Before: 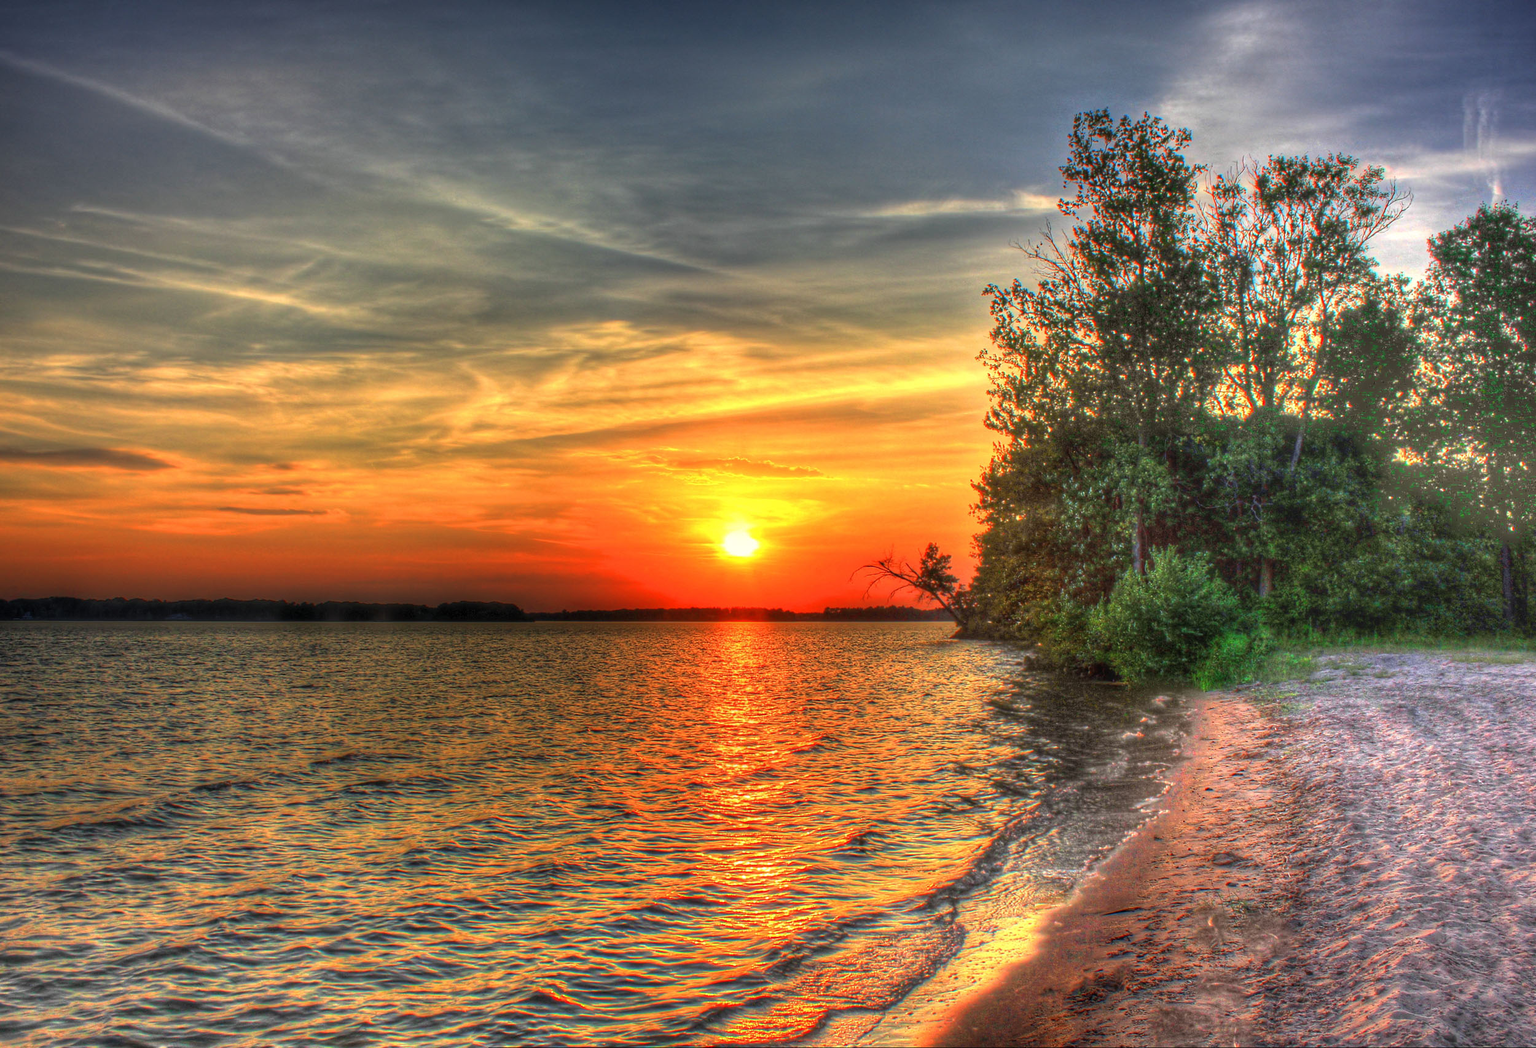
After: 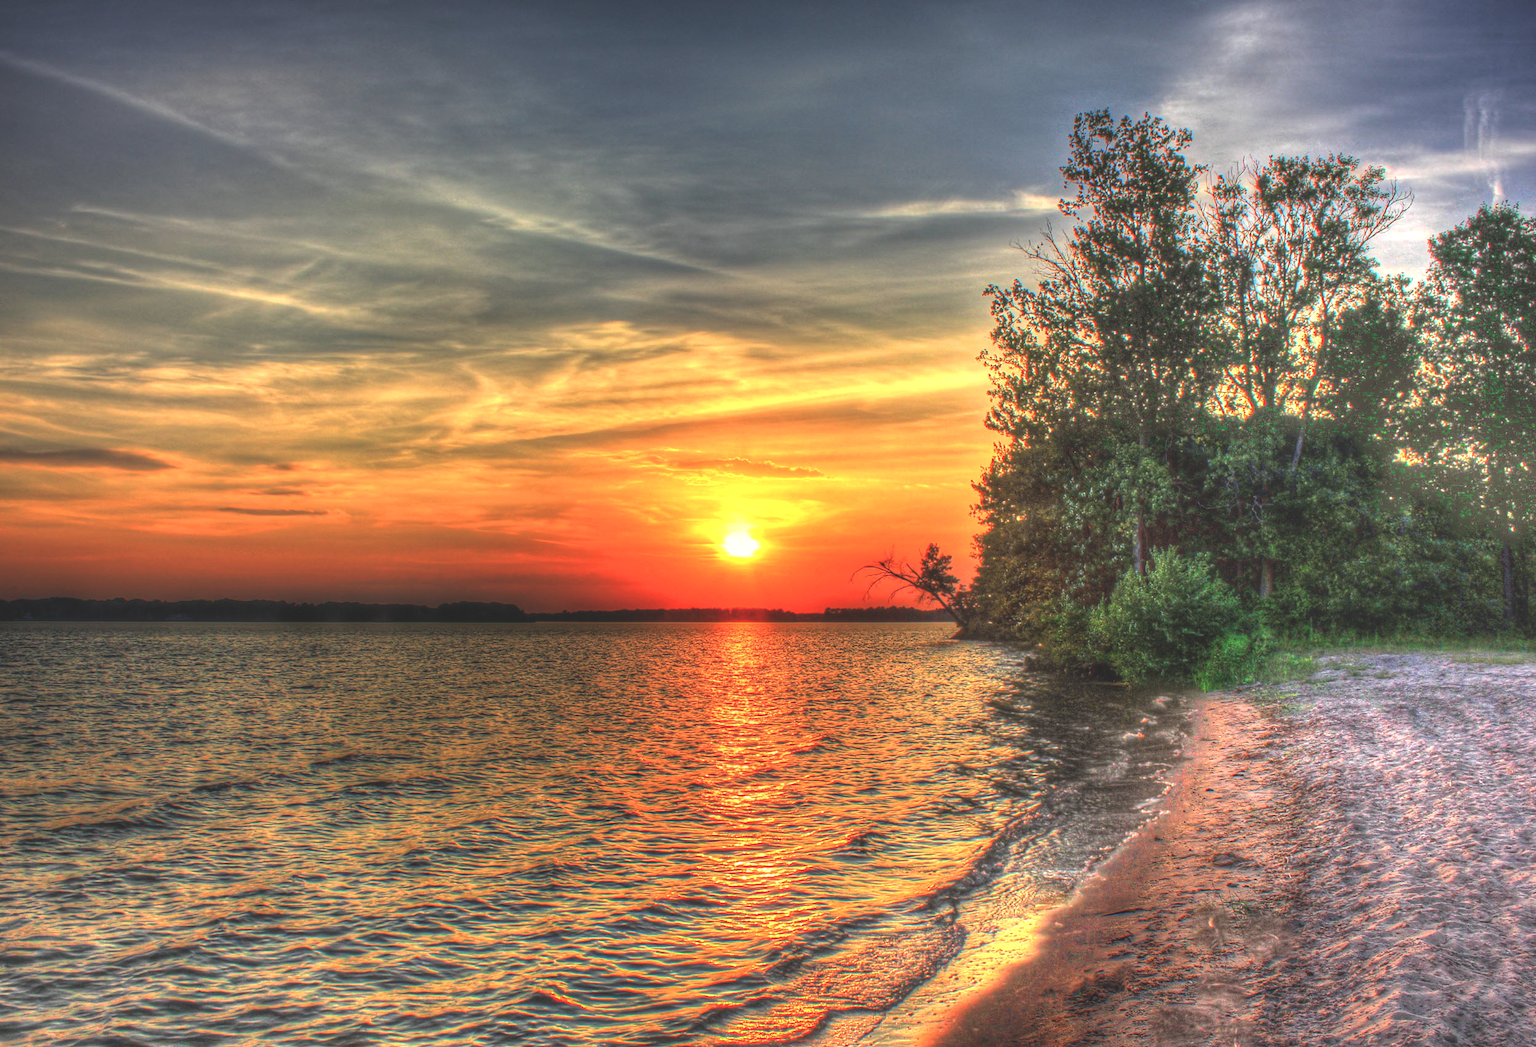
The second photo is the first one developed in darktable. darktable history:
local contrast: on, module defaults
crop: left 0.021%
exposure: black level correction -0.028, compensate highlight preservation false
